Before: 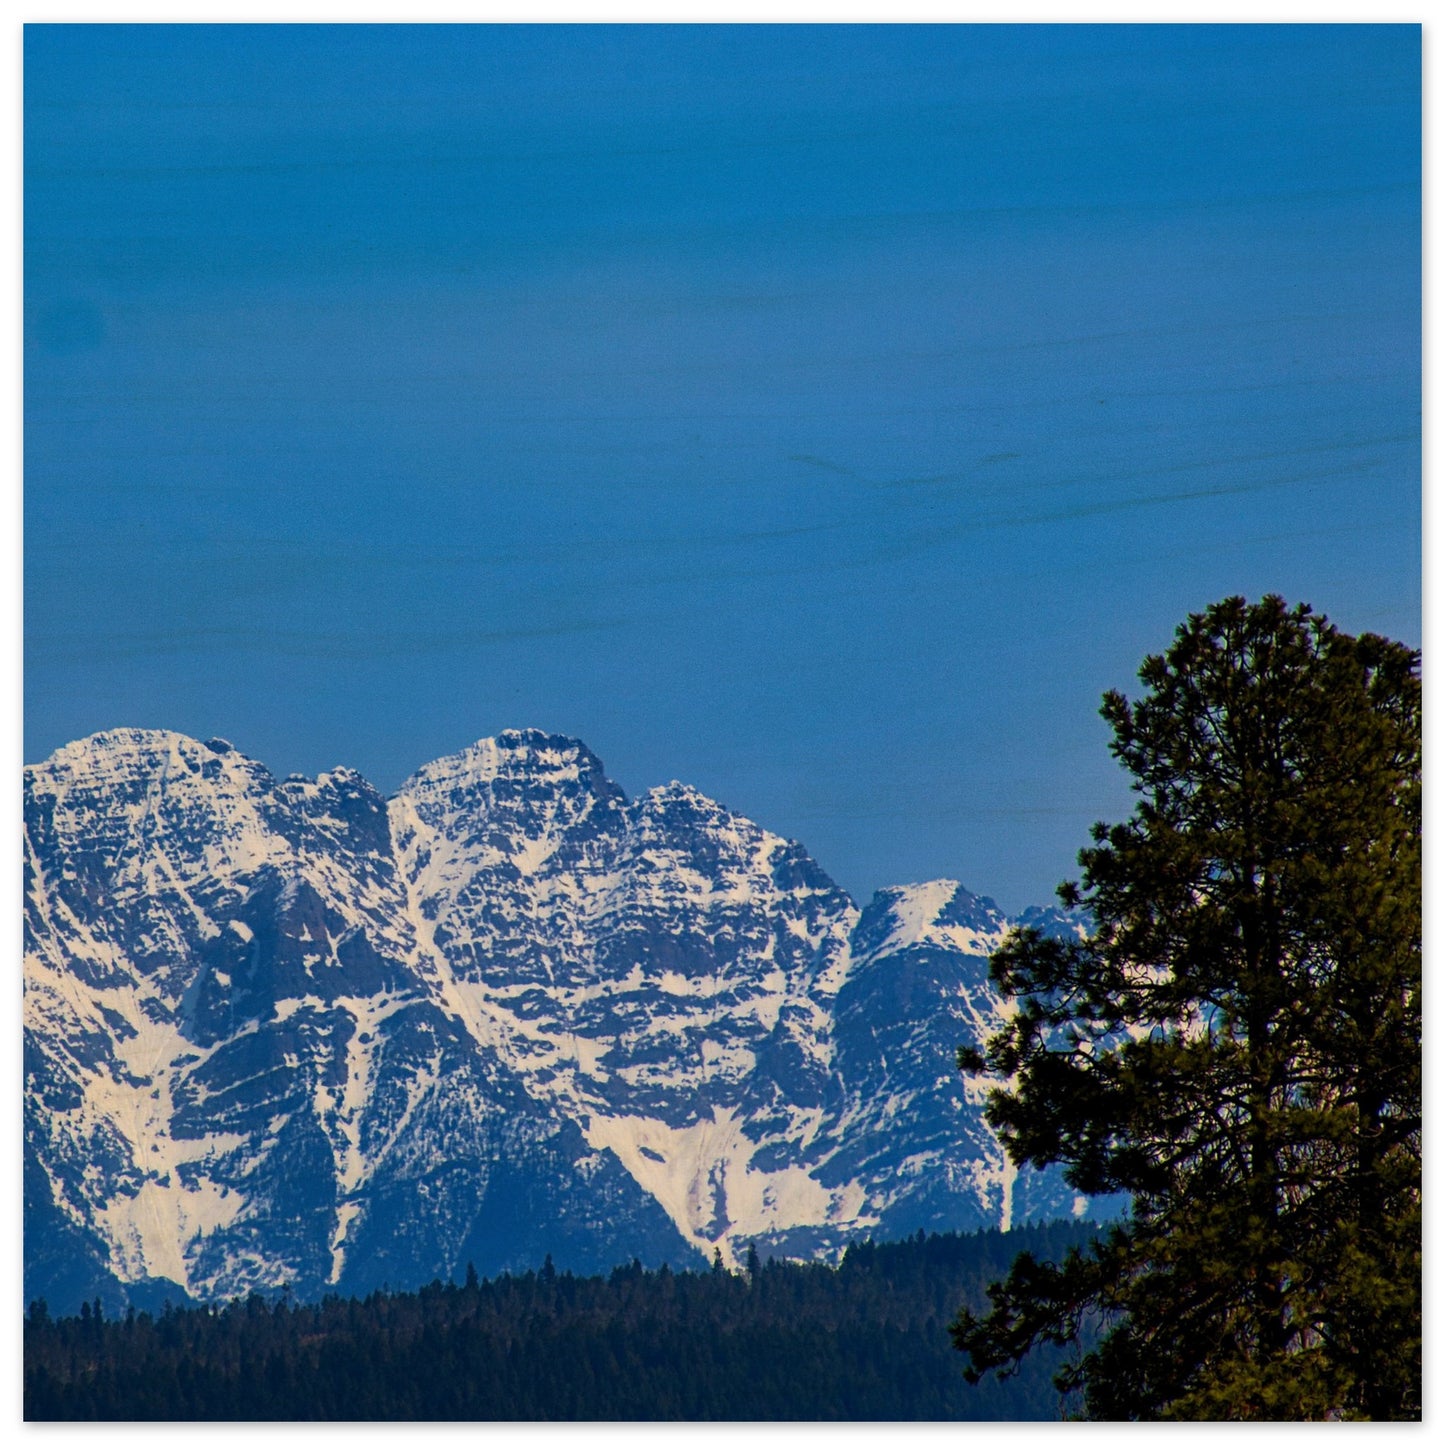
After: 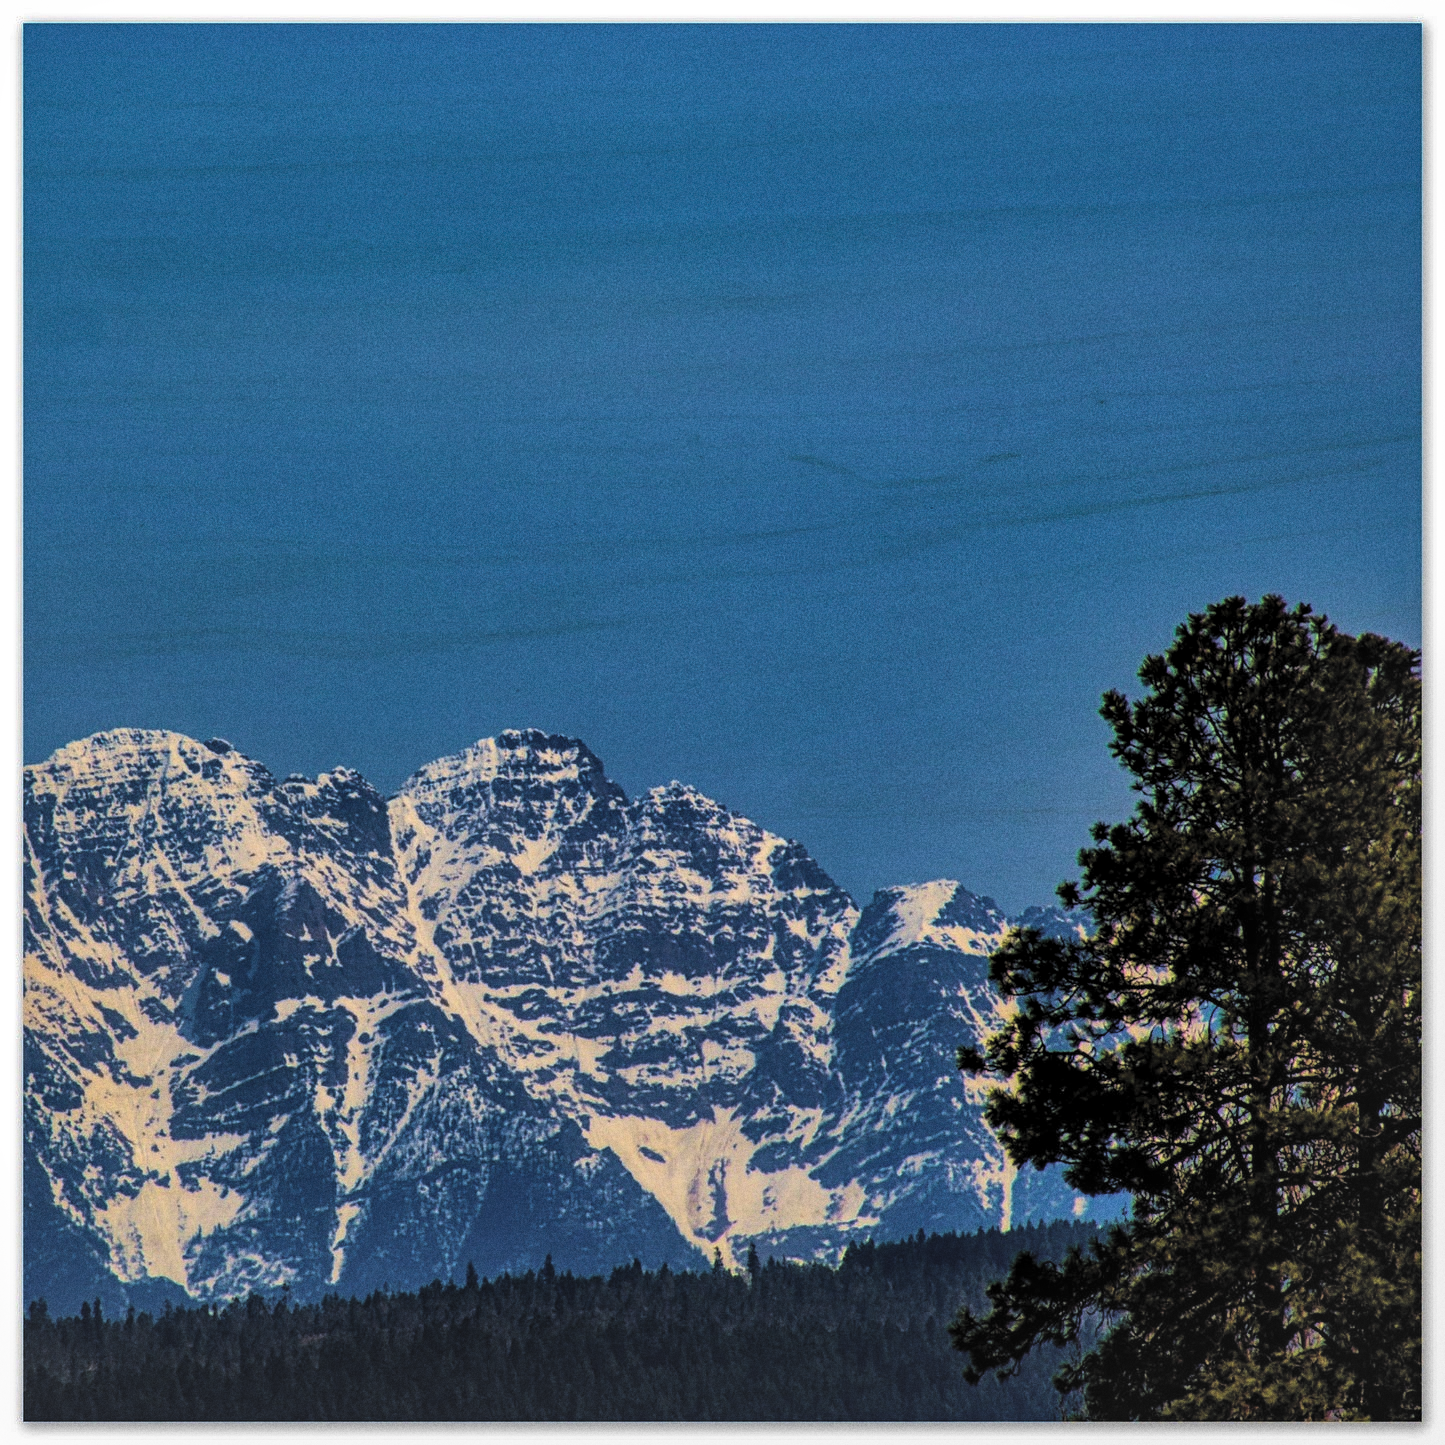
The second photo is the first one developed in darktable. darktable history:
exposure: black level correction -0.025, exposure -0.117 EV, compensate highlight preservation false
shadows and highlights: on, module defaults
levels: mode automatic, black 0.023%, white 99.97%, levels [0.062, 0.494, 0.925]
local contrast: detail 130%
grain: on, module defaults
velvia: strength 45%
